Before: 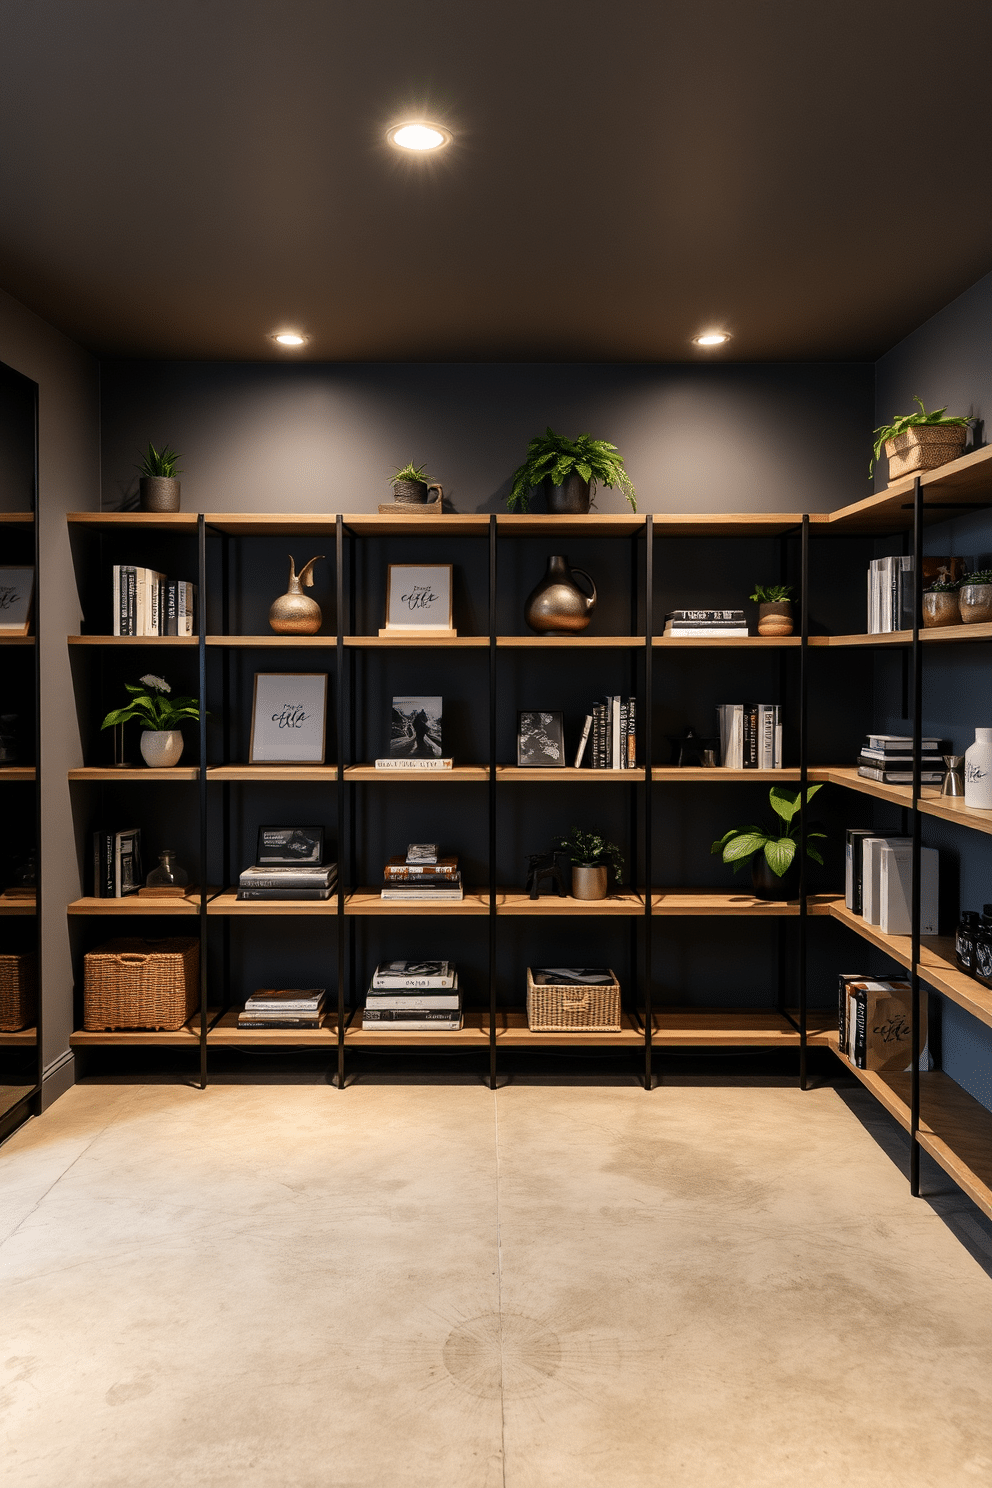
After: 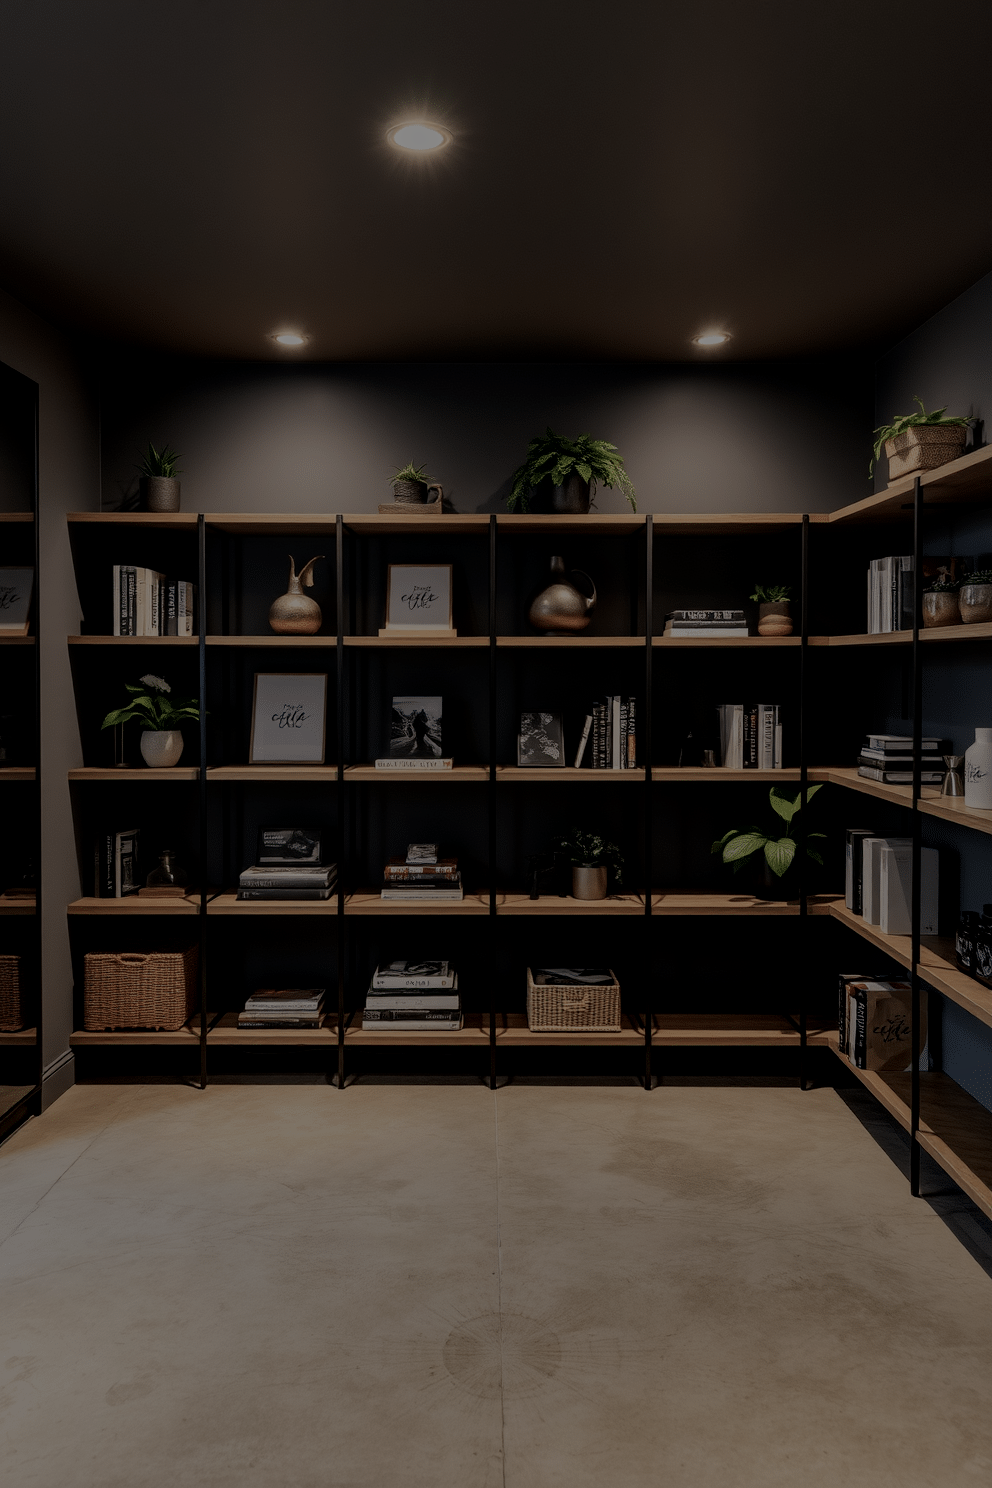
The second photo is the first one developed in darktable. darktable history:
color balance rgb: perceptual brilliance grading › global brilliance -48.39%
local contrast: on, module defaults
